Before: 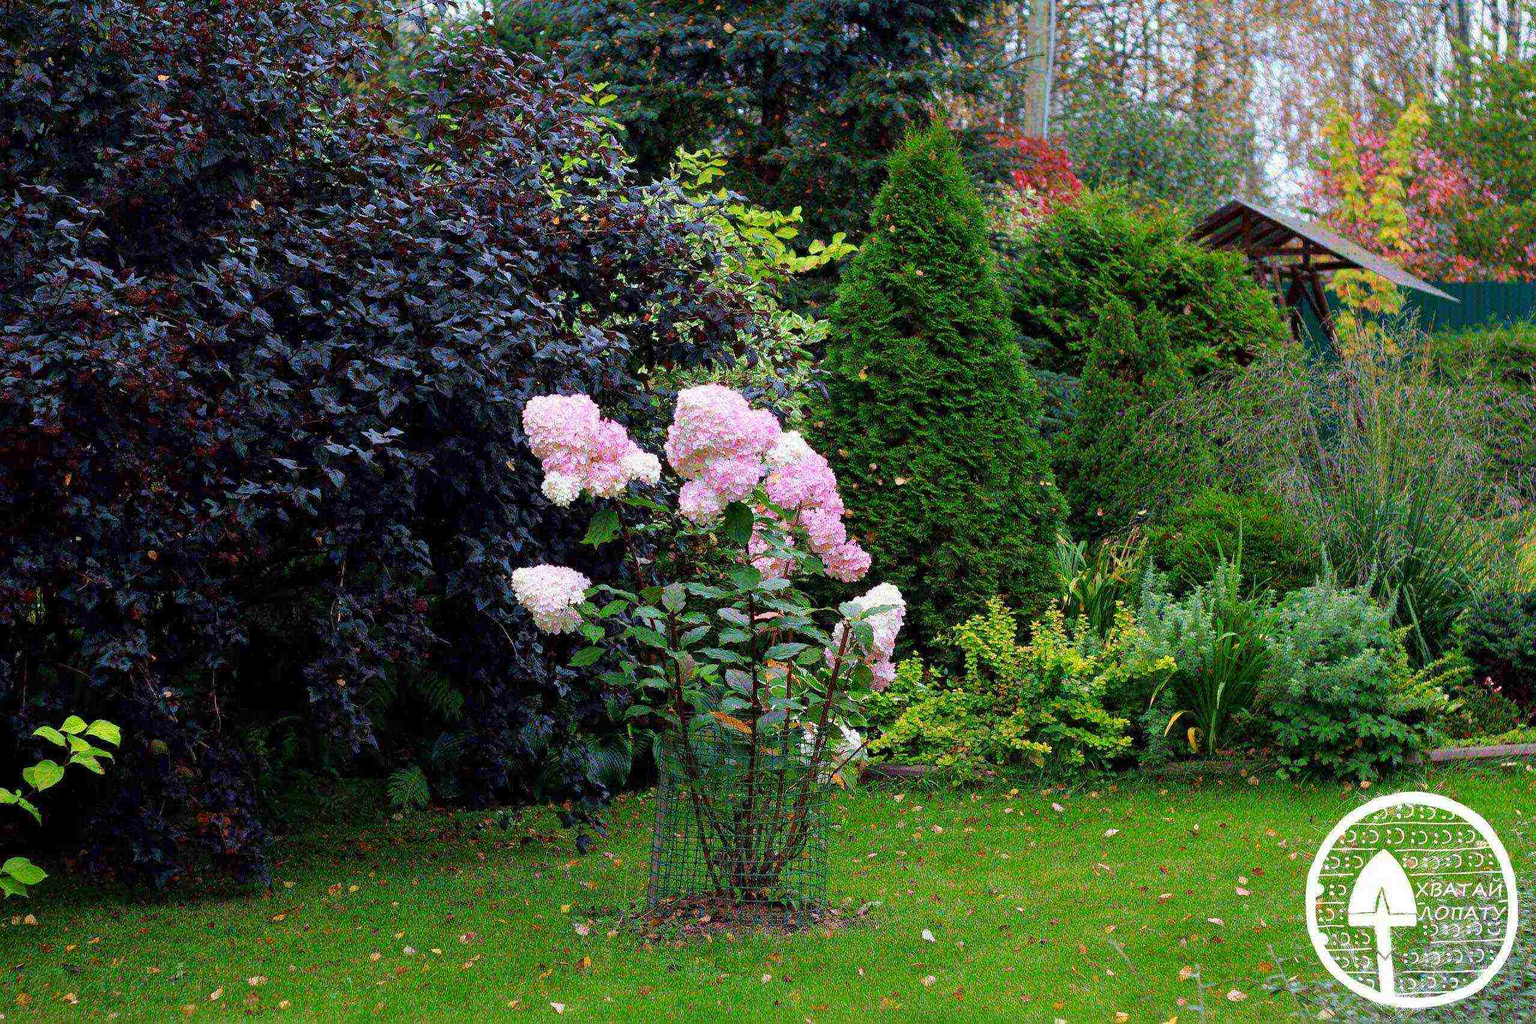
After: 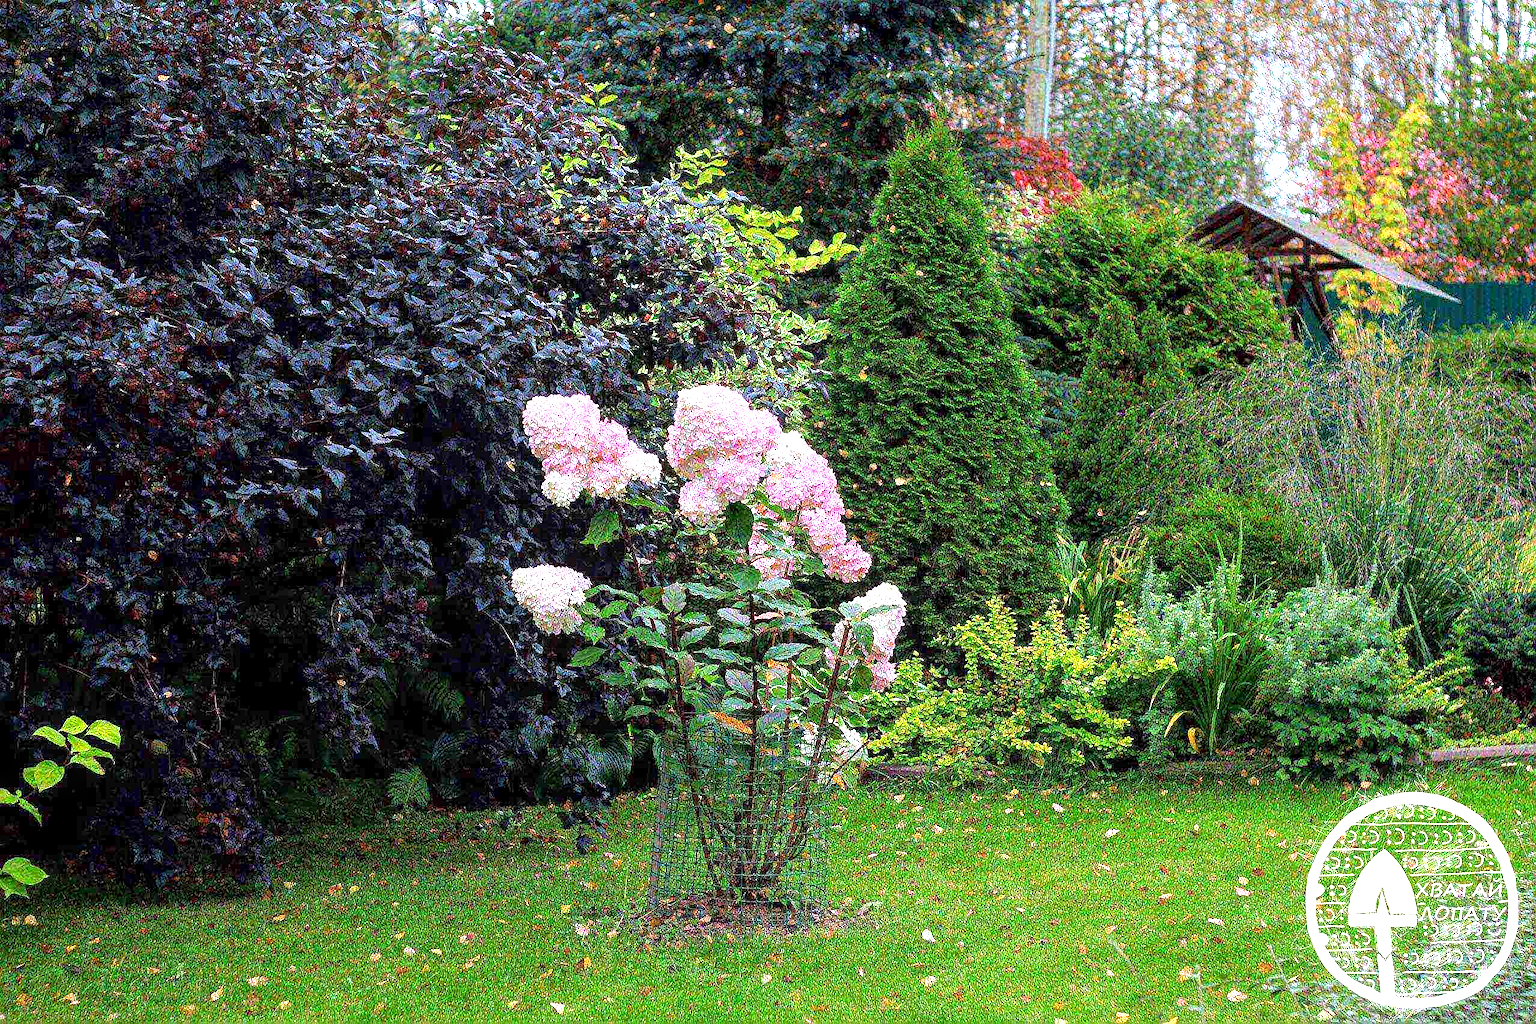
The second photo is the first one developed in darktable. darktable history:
local contrast: detail 130%
exposure: black level correction 0, exposure 0.7 EV, compensate exposure bias true, compensate highlight preservation false
sharpen: on, module defaults
